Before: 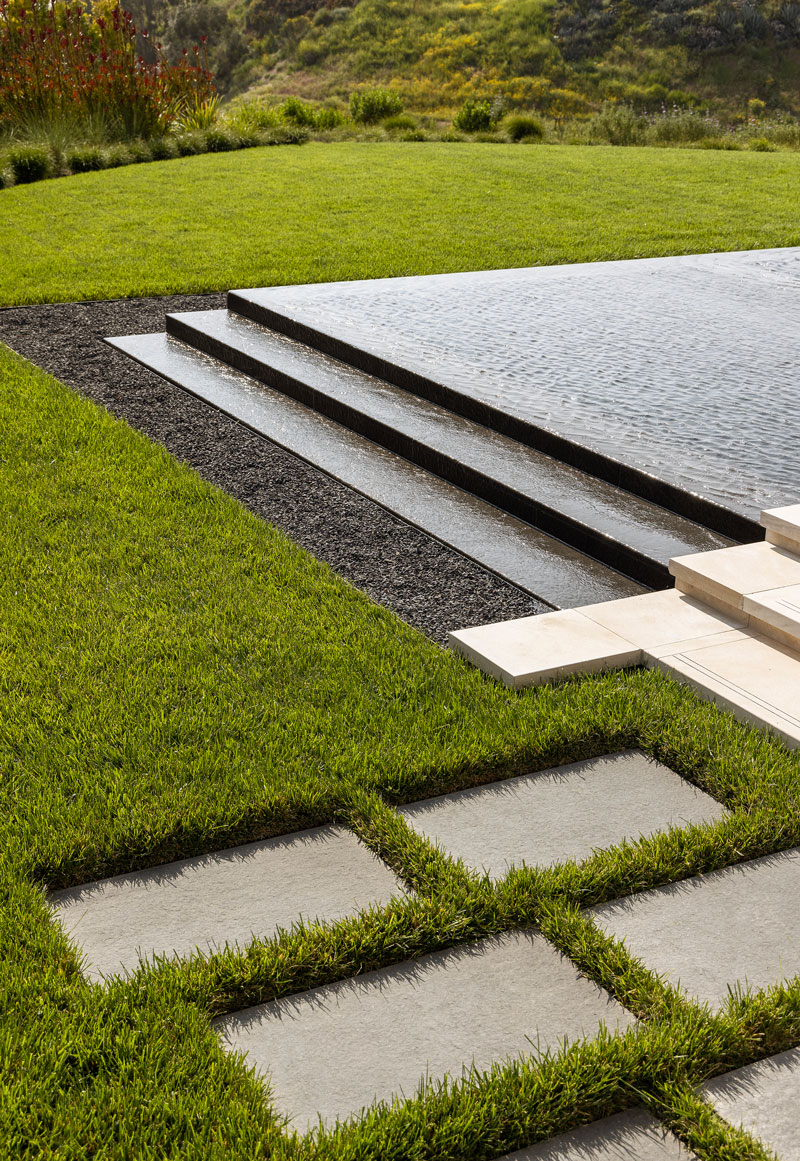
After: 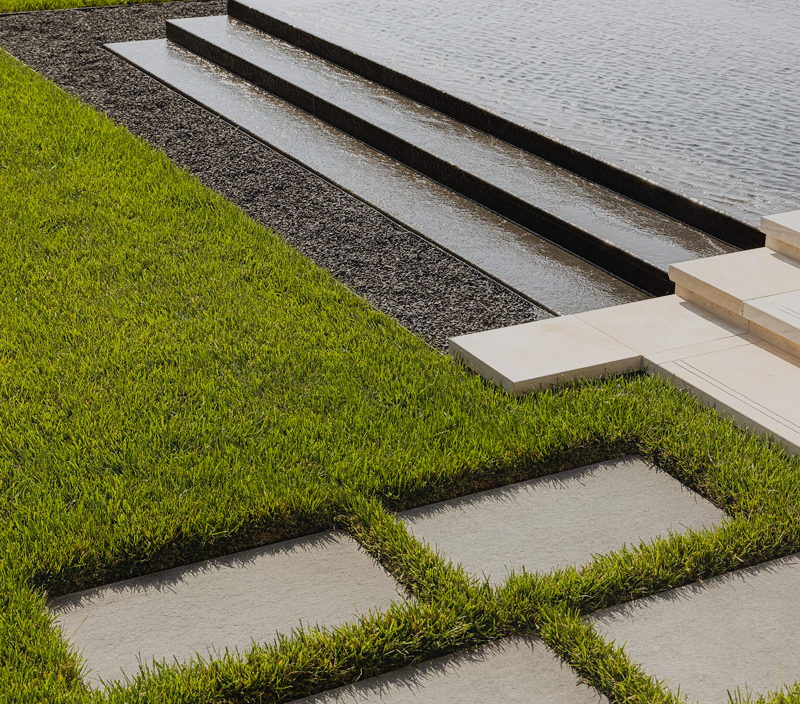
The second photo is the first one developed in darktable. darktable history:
filmic rgb: black relative exposure -16 EV, white relative exposure 4.97 EV, hardness 6.25
contrast equalizer: y [[0.439, 0.44, 0.442, 0.457, 0.493, 0.498], [0.5 ×6], [0.5 ×6], [0 ×6], [0 ×6]]
crop and rotate: top 25.357%, bottom 13.942%
